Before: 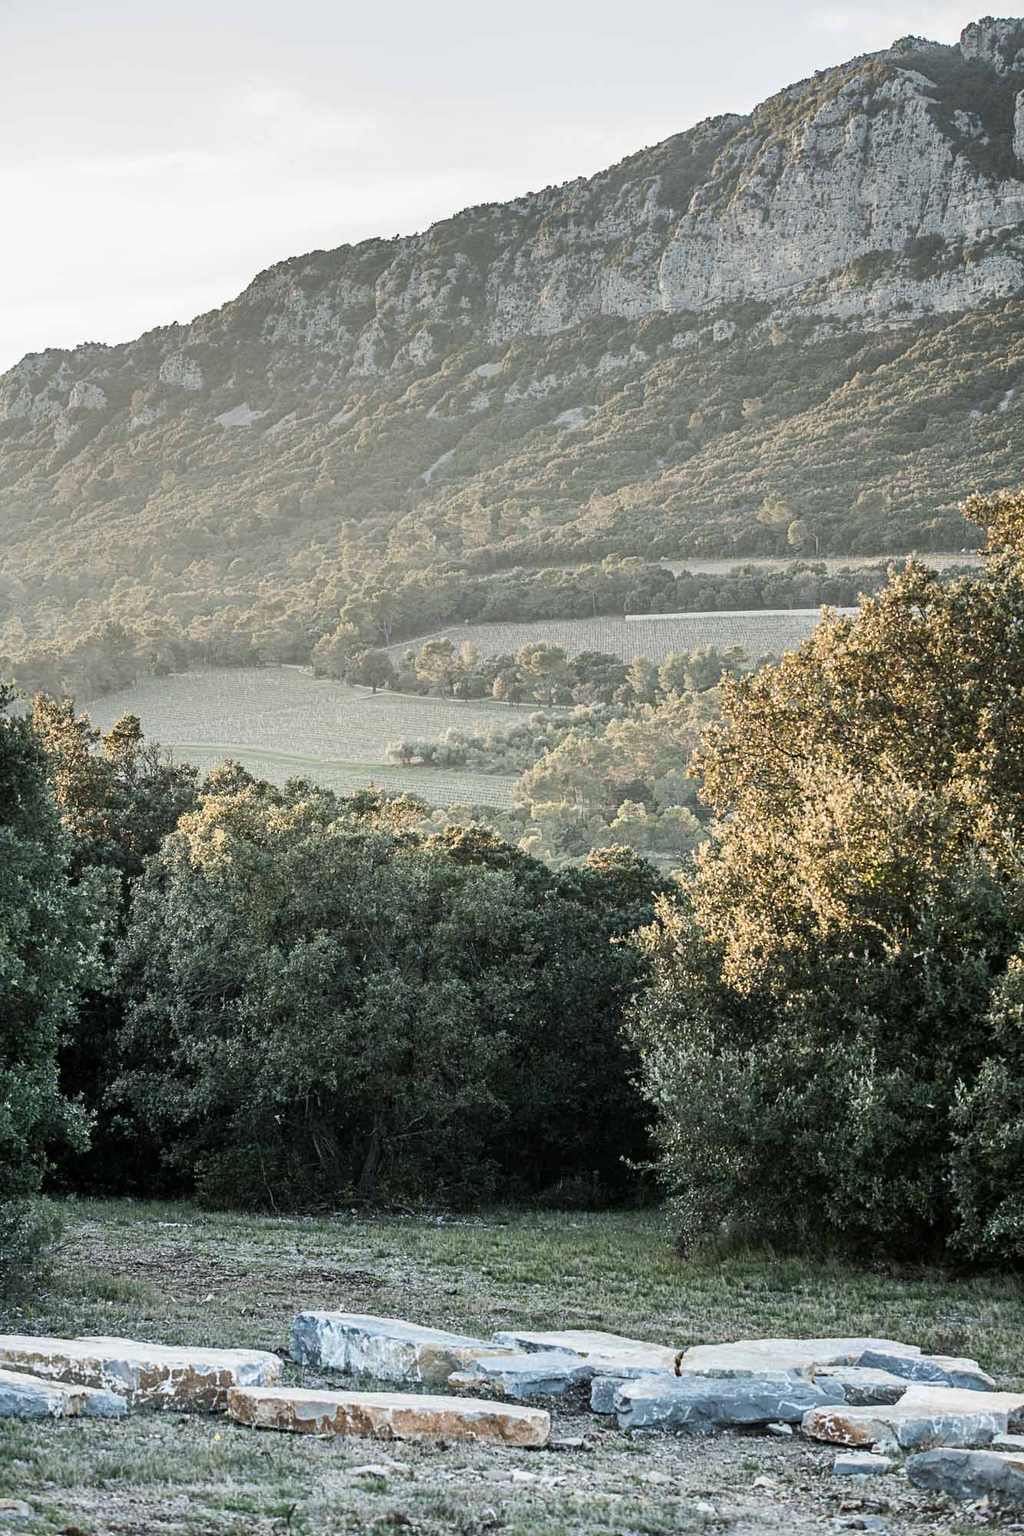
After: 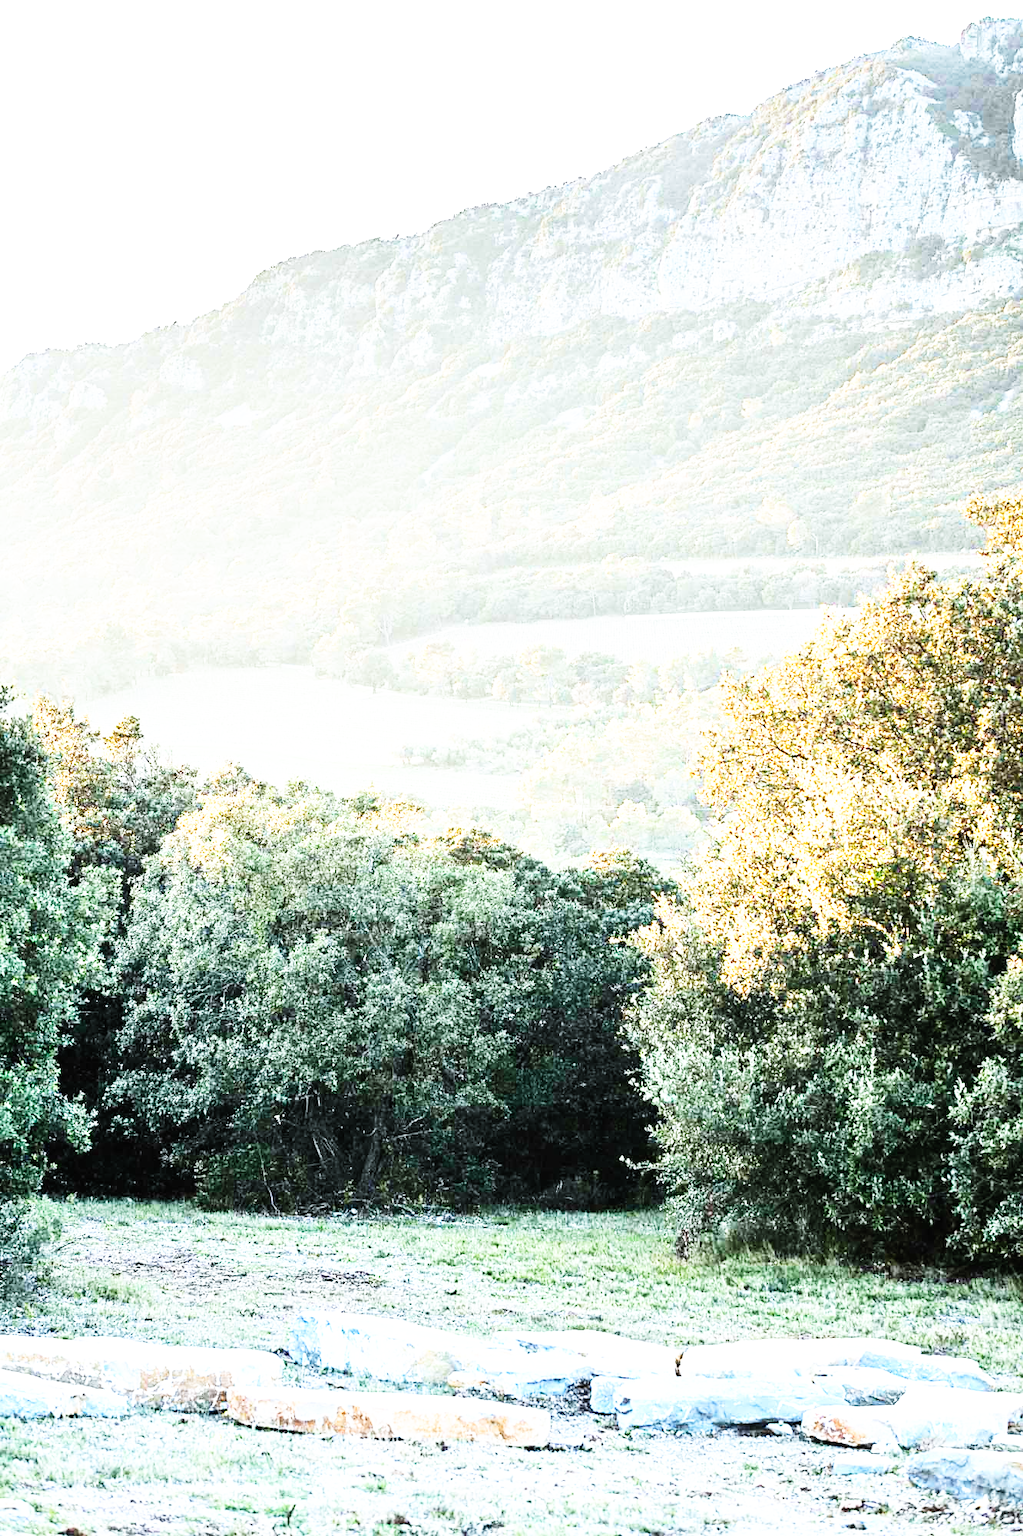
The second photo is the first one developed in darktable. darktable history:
contrast brightness saturation: contrast 0.2, brightness 0.15, saturation 0.14
white balance: red 0.98, blue 1.034
tone equalizer: on, module defaults
exposure: black level correction 0, exposure 0.9 EV, compensate highlight preservation false
base curve: curves: ch0 [(0, 0) (0.007, 0.004) (0.027, 0.03) (0.046, 0.07) (0.207, 0.54) (0.442, 0.872) (0.673, 0.972) (1, 1)], preserve colors none
